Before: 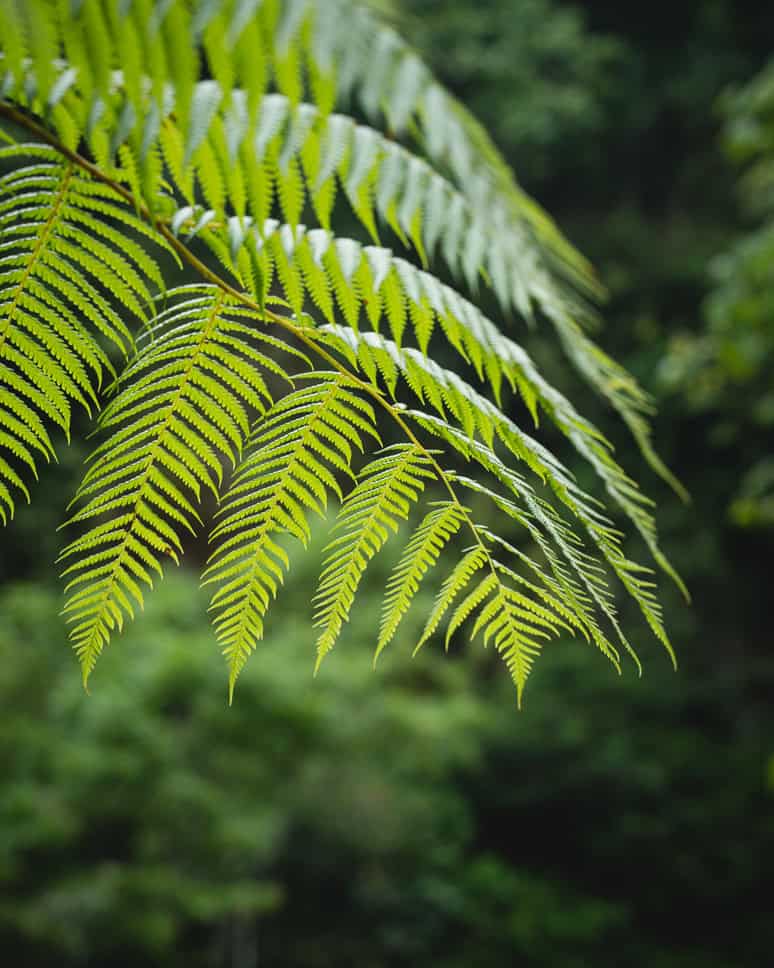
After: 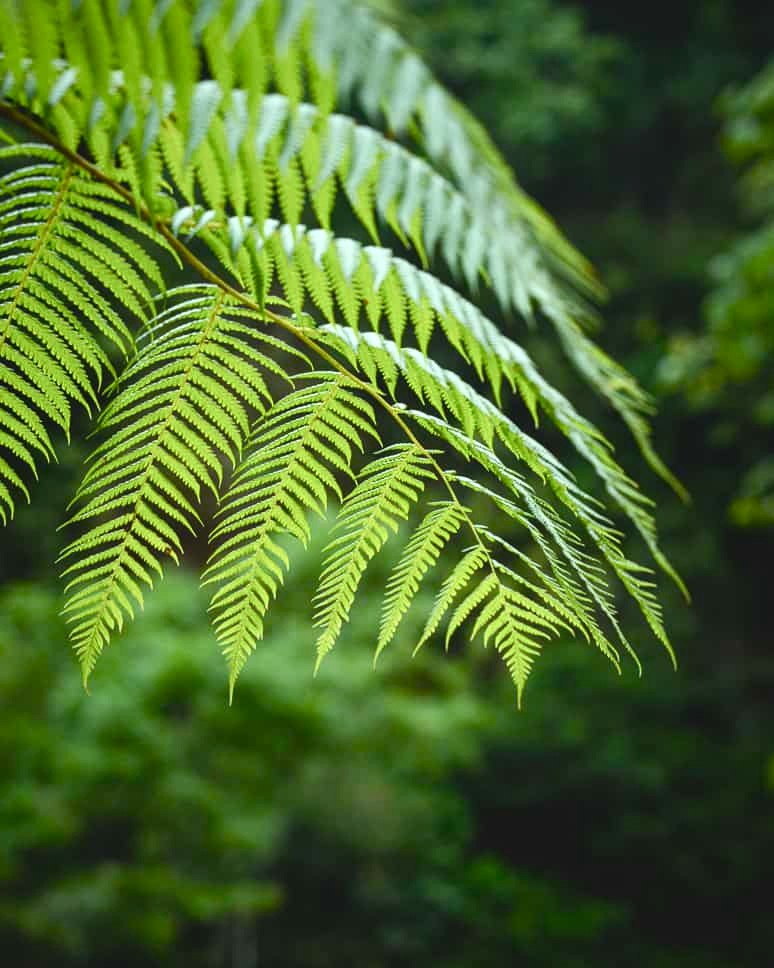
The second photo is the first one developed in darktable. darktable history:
color balance rgb: highlights gain › luminance 19.923%, highlights gain › chroma 2.786%, highlights gain › hue 171.67°, global offset › luminance 0.284%, linear chroma grading › global chroma 4.071%, perceptual saturation grading › global saturation 25.58%, perceptual saturation grading › highlights -50.573%, perceptual saturation grading › shadows 30.21%
